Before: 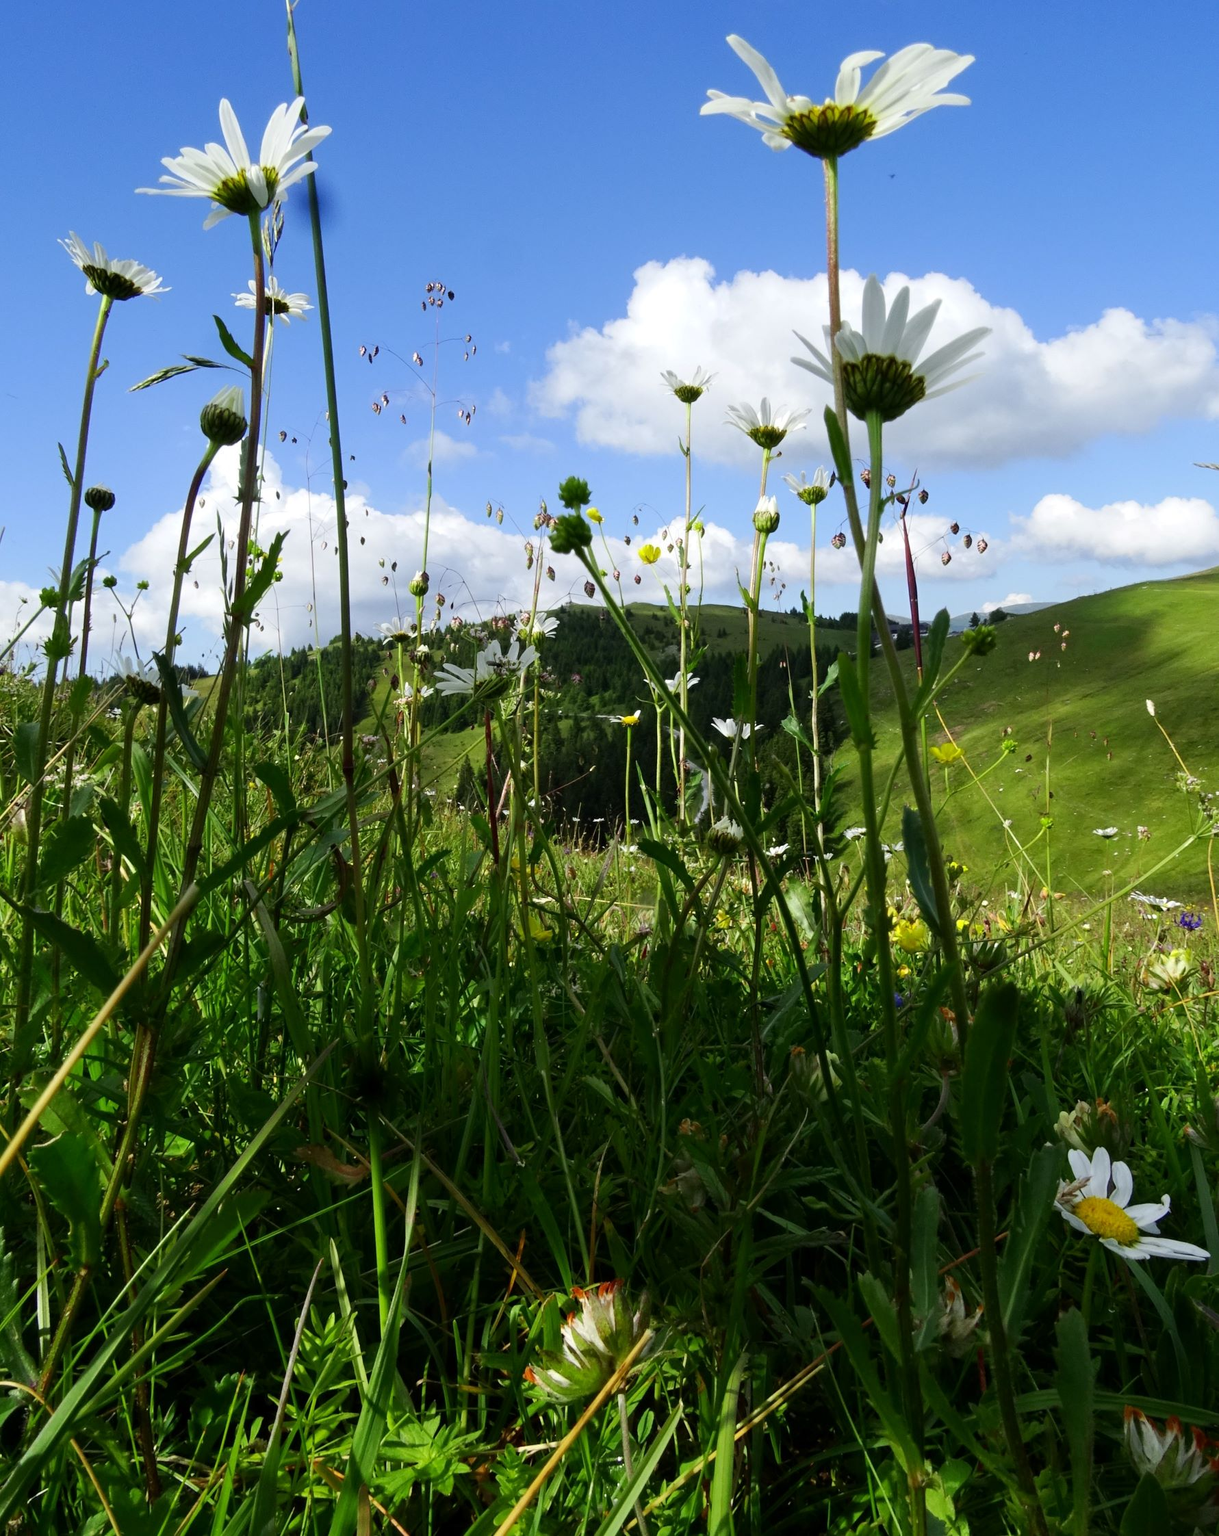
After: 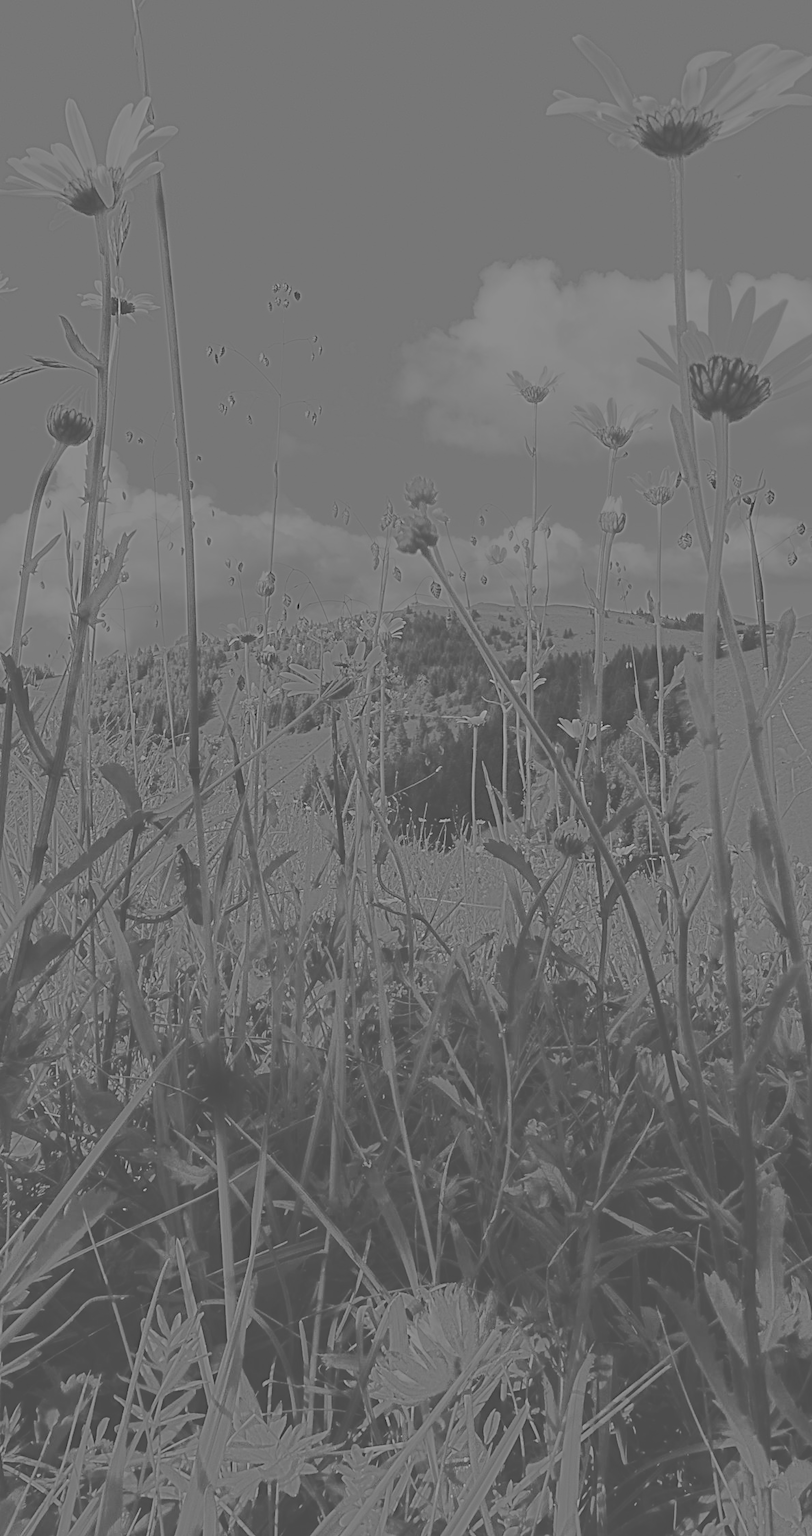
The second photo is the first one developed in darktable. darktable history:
exposure: black level correction 0.035, exposure 0.9 EV, compensate highlight preservation false
highpass: sharpness 6%, contrast boost 7.63%
crop and rotate: left 12.673%, right 20.66%
